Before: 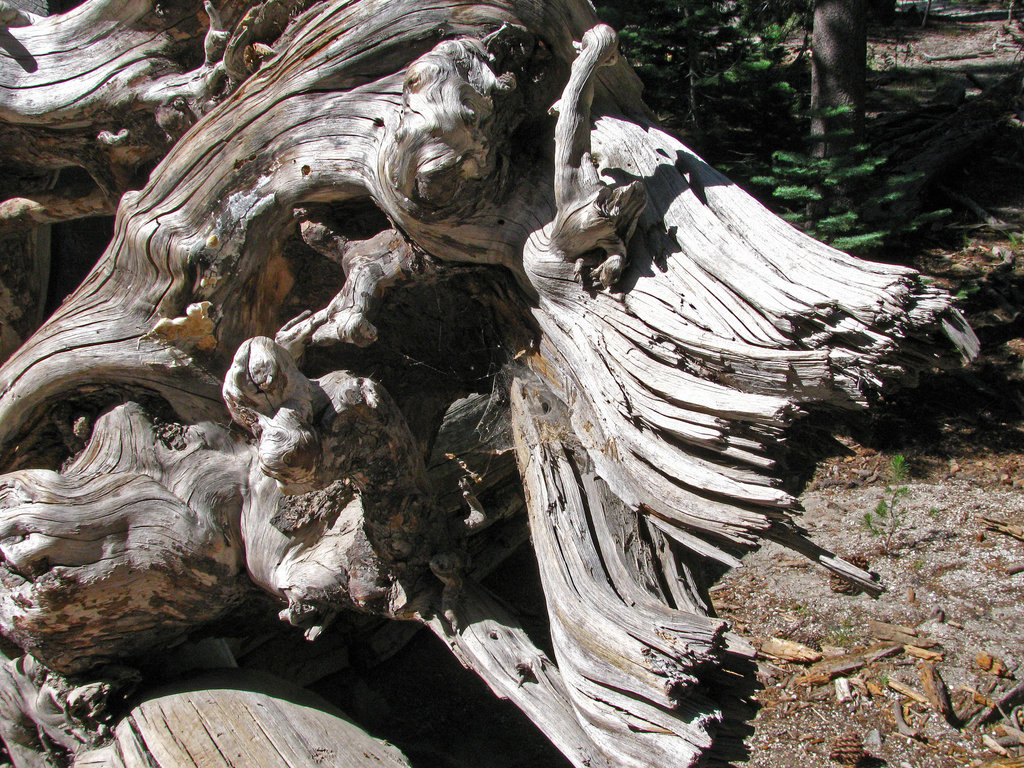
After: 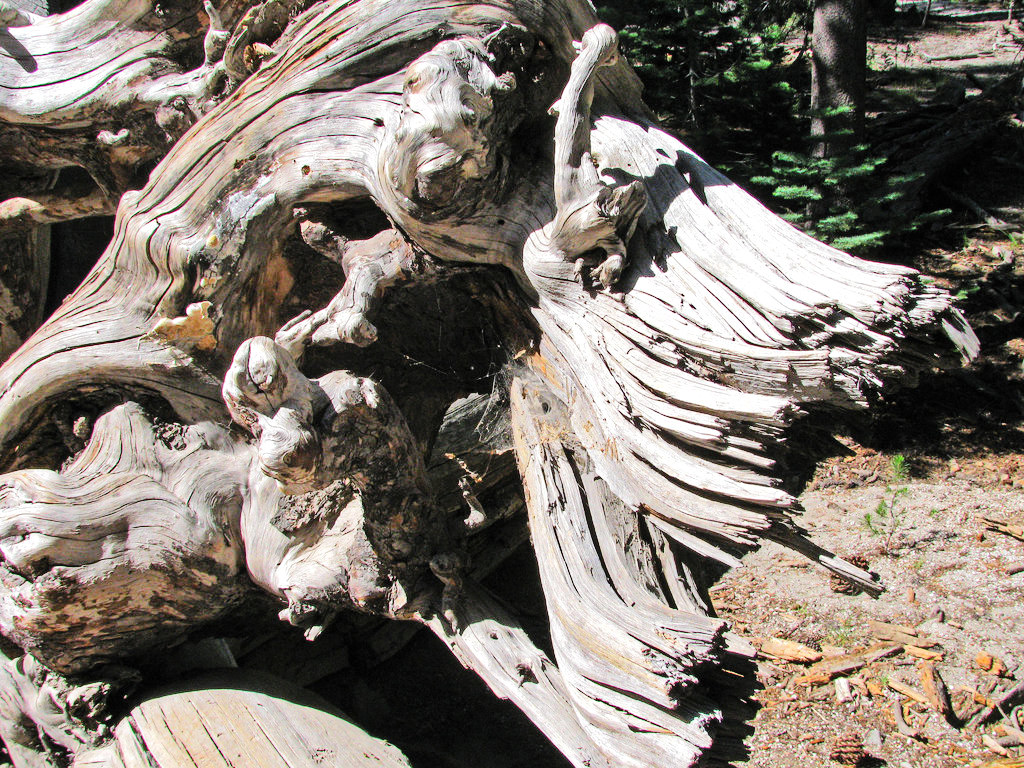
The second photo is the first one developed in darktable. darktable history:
tone equalizer: -7 EV 0.153 EV, -6 EV 0.628 EV, -5 EV 1.18 EV, -4 EV 1.31 EV, -3 EV 1.16 EV, -2 EV 0.6 EV, -1 EV 0.159 EV, edges refinement/feathering 500, mask exposure compensation -1.57 EV, preserve details no
